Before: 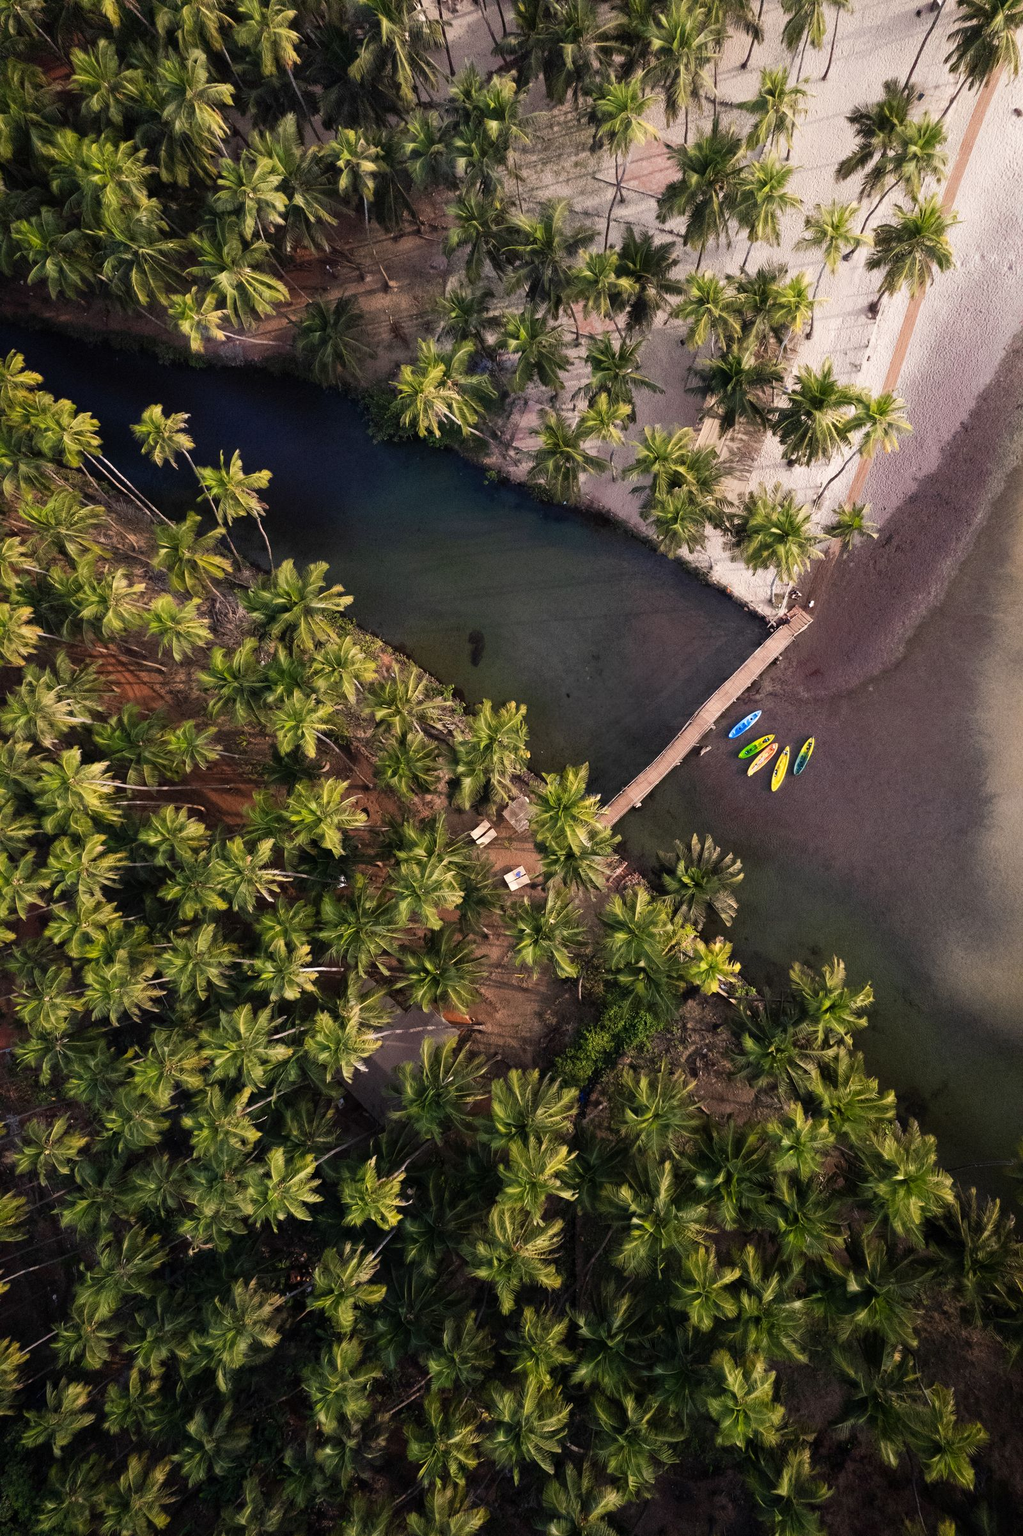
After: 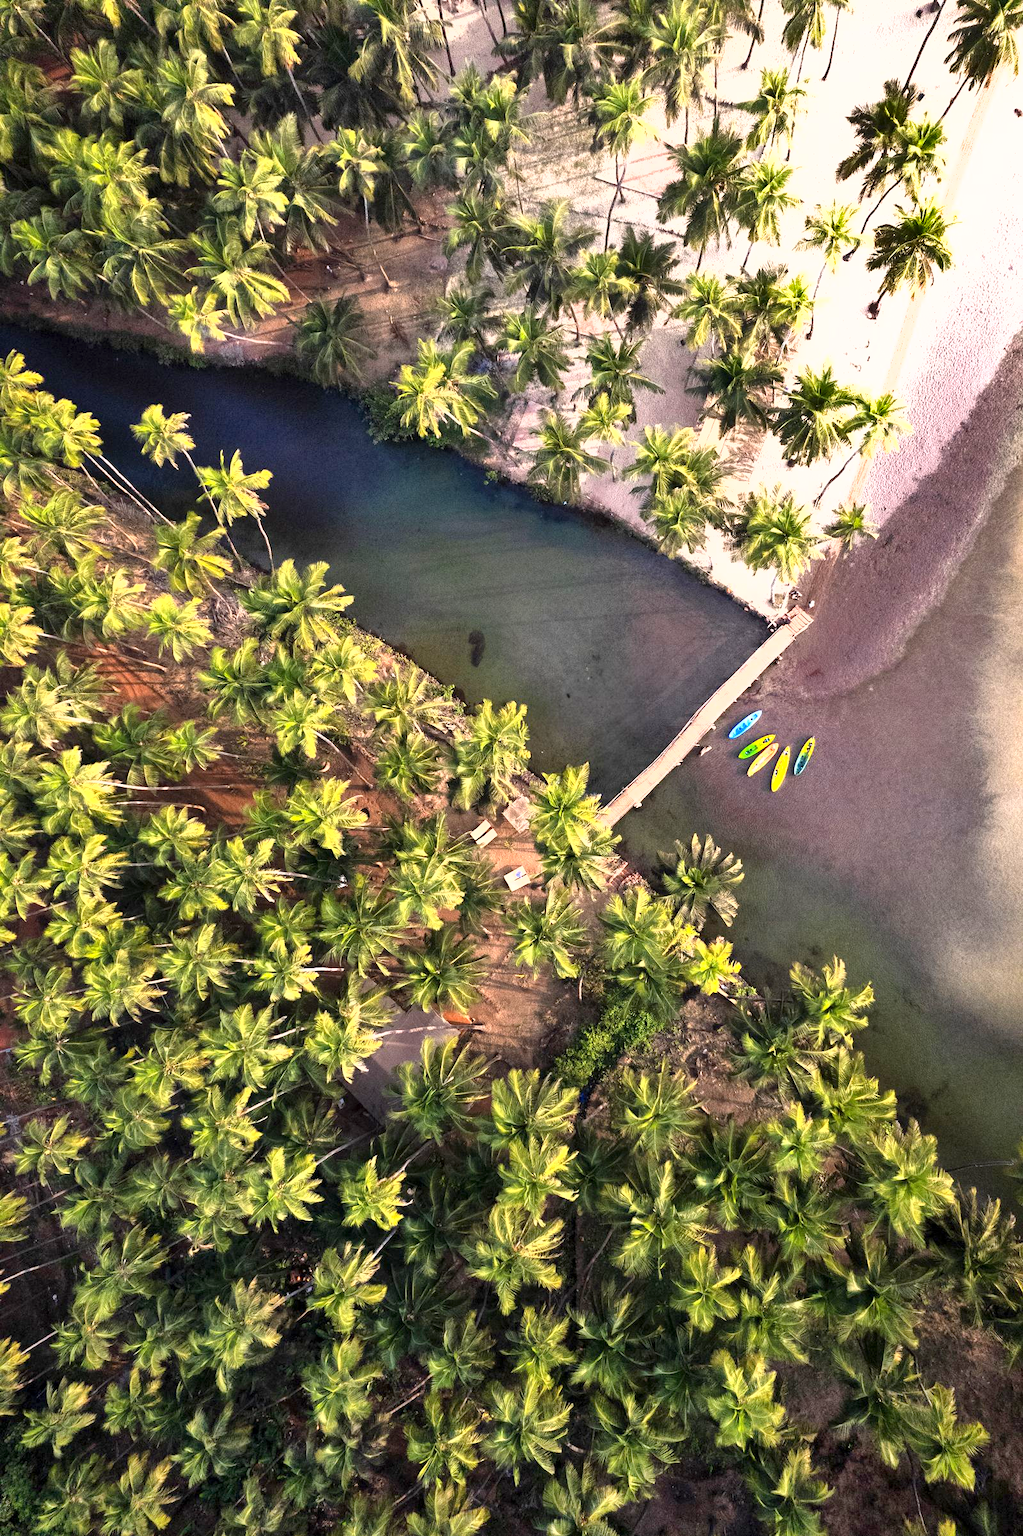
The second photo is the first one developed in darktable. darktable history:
exposure: black level correction 0.001, exposure 1.398 EV, compensate exposure bias true, compensate highlight preservation false
shadows and highlights: low approximation 0.01, soften with gaussian
